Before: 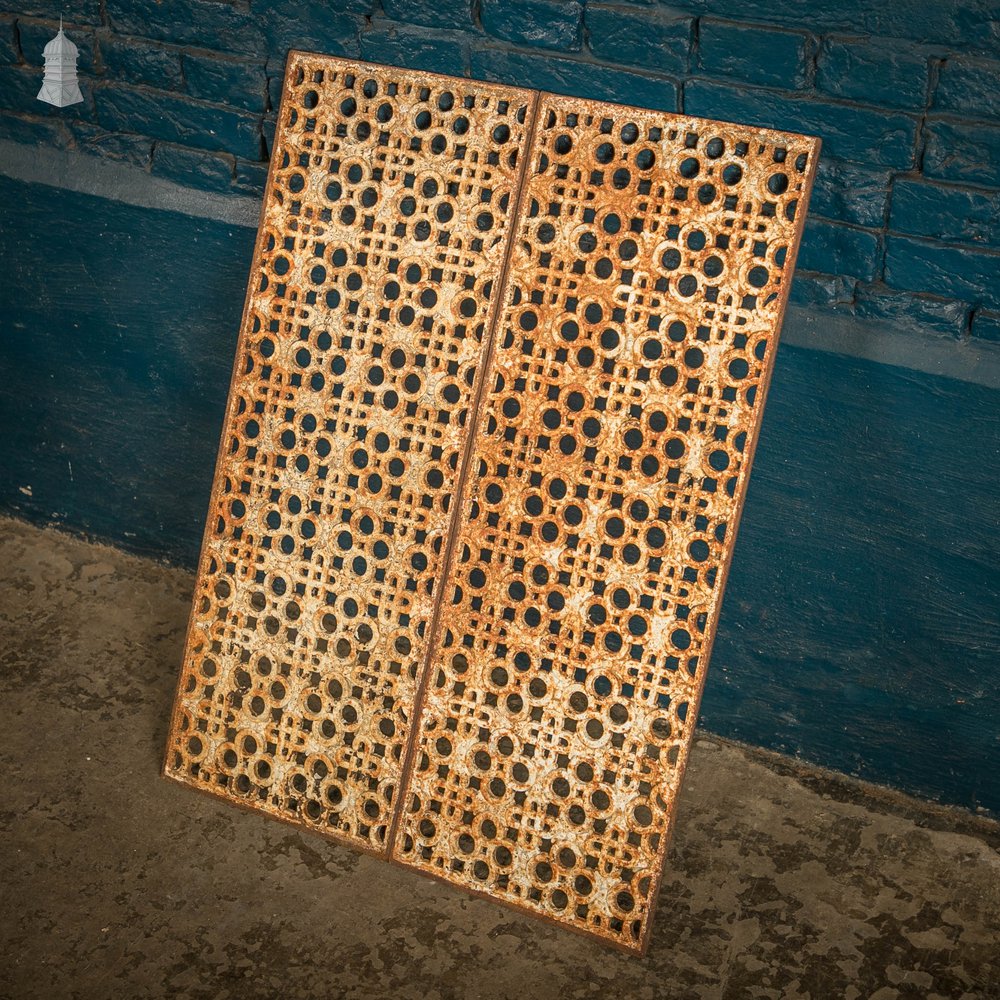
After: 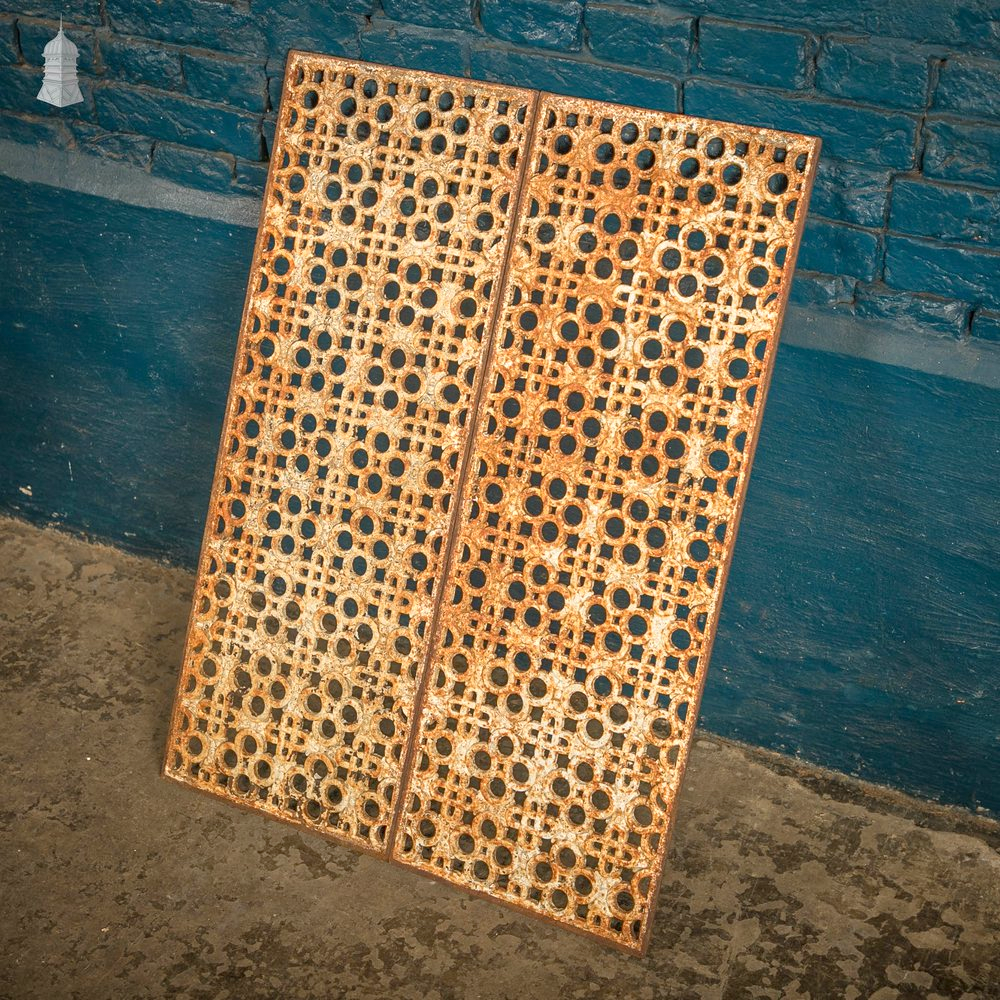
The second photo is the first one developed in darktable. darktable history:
tone equalizer: -8 EV 0.972 EV, -7 EV 1.03 EV, -6 EV 0.97 EV, -5 EV 0.97 EV, -4 EV 1.03 EV, -3 EV 0.733 EV, -2 EV 0.483 EV, -1 EV 0.256 EV
